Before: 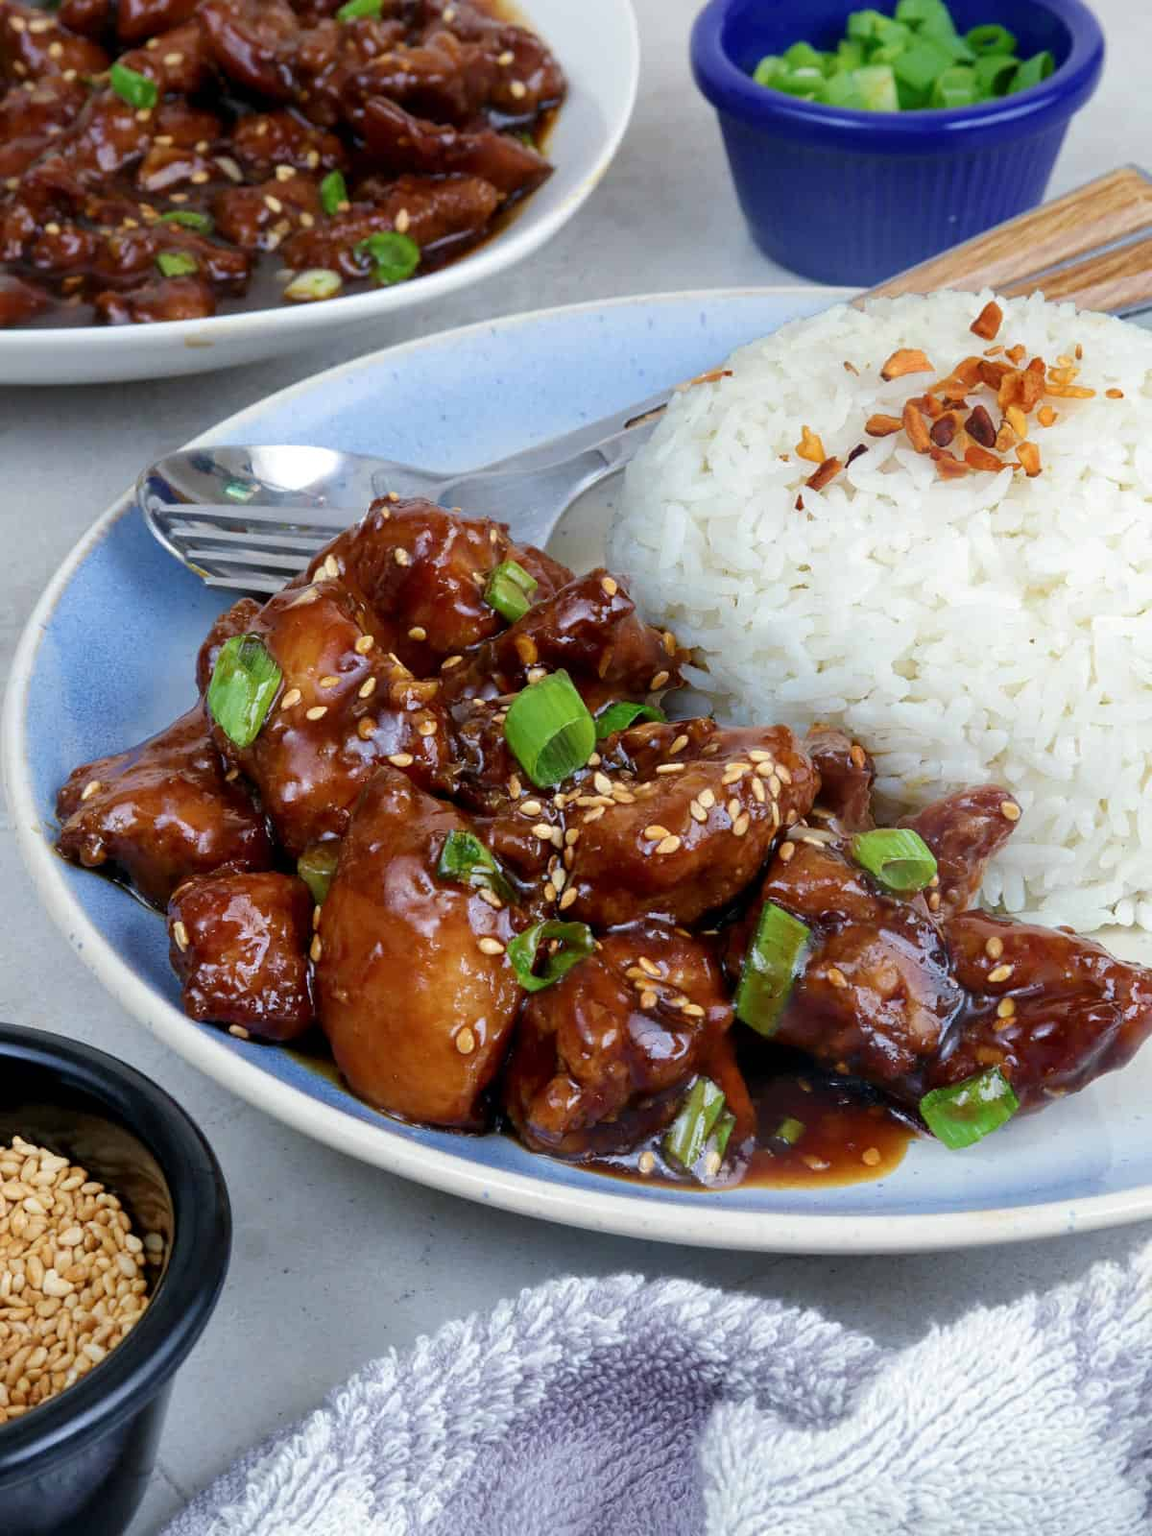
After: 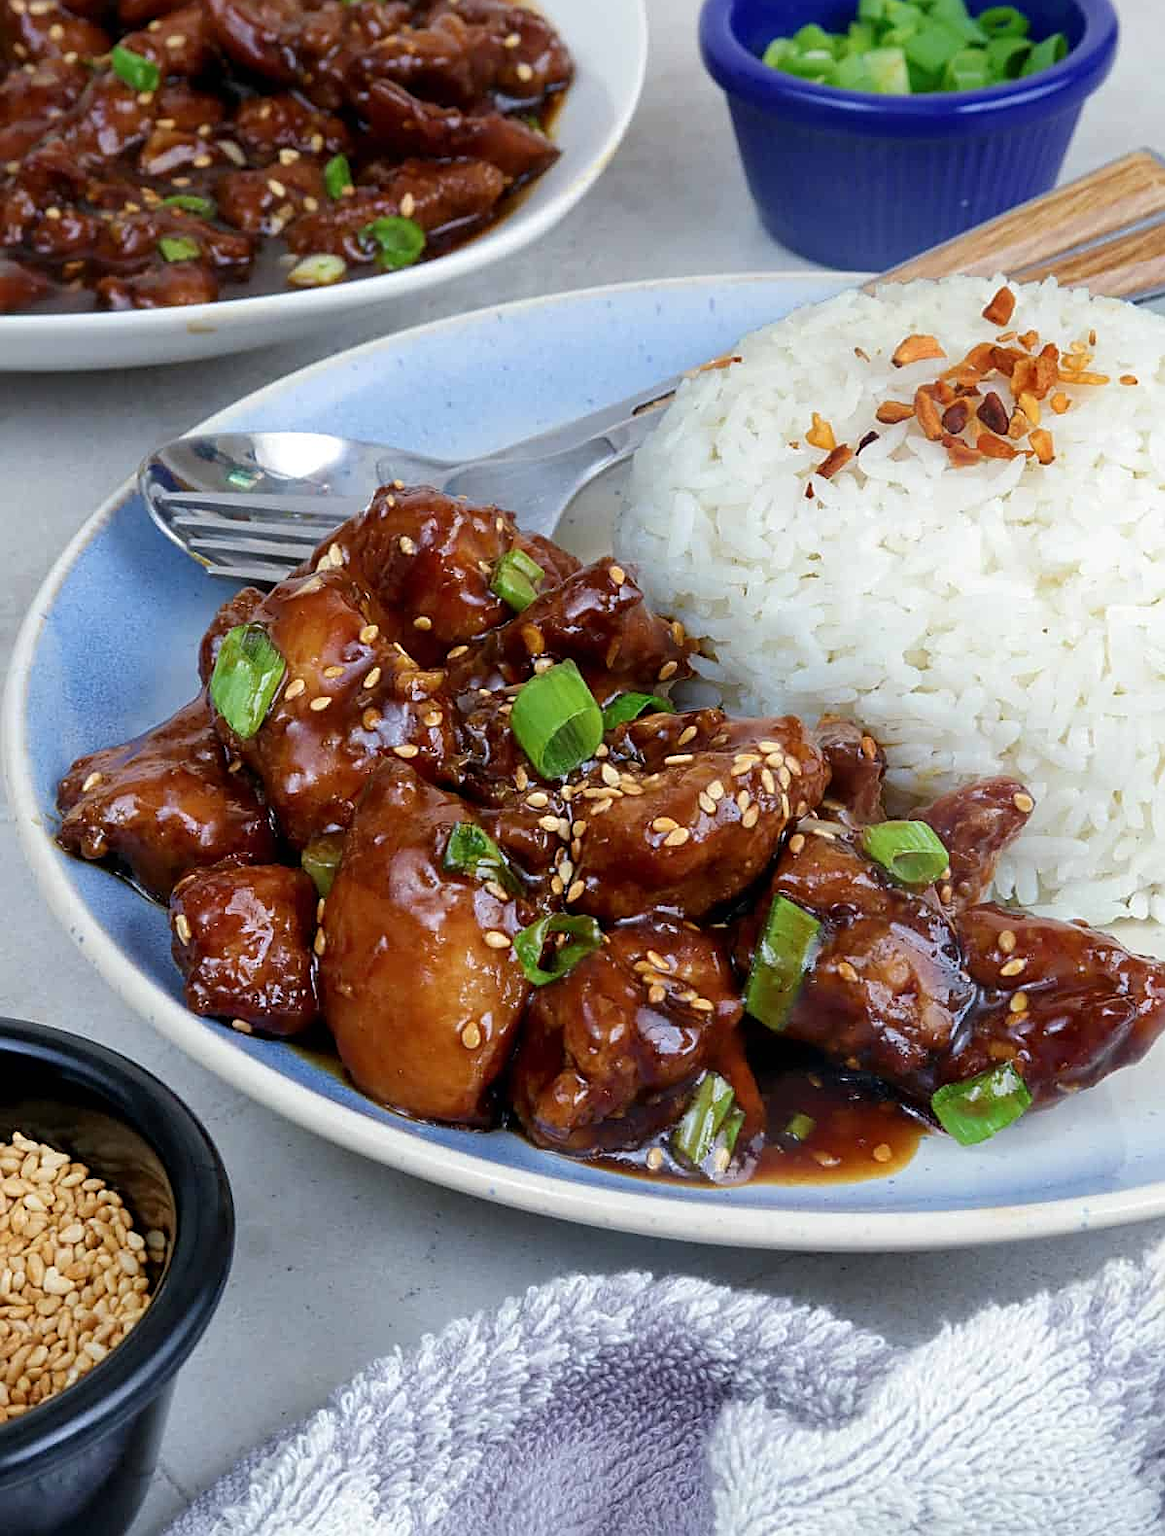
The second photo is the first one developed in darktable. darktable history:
sharpen: on, module defaults
crop: top 1.211%, right 0.08%
